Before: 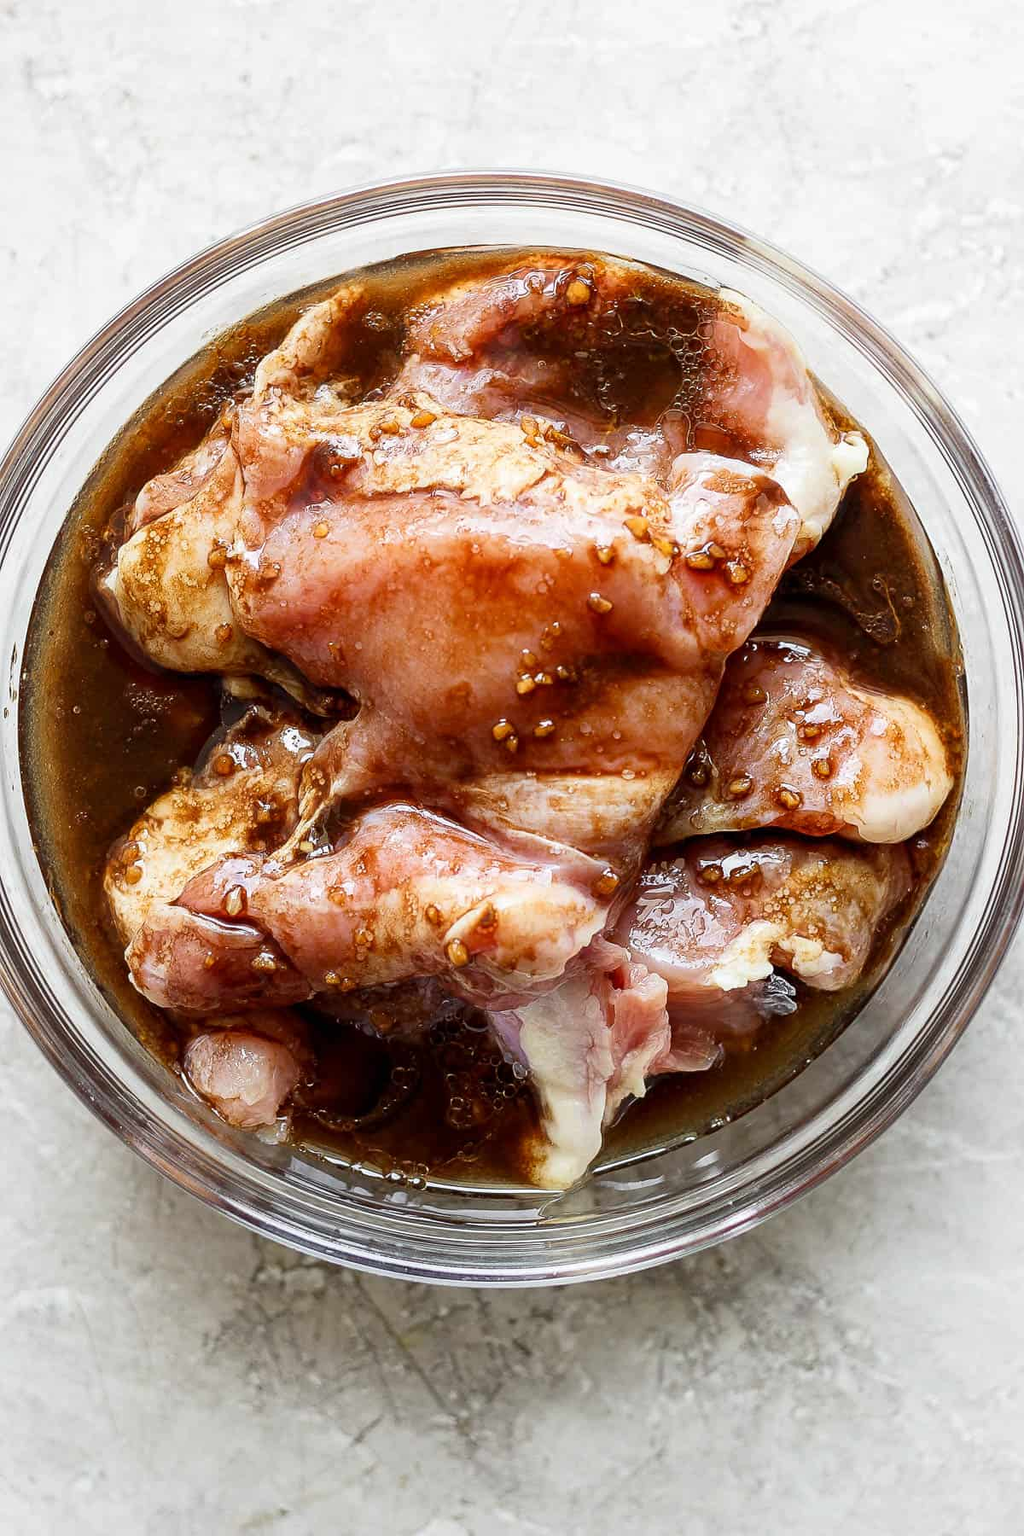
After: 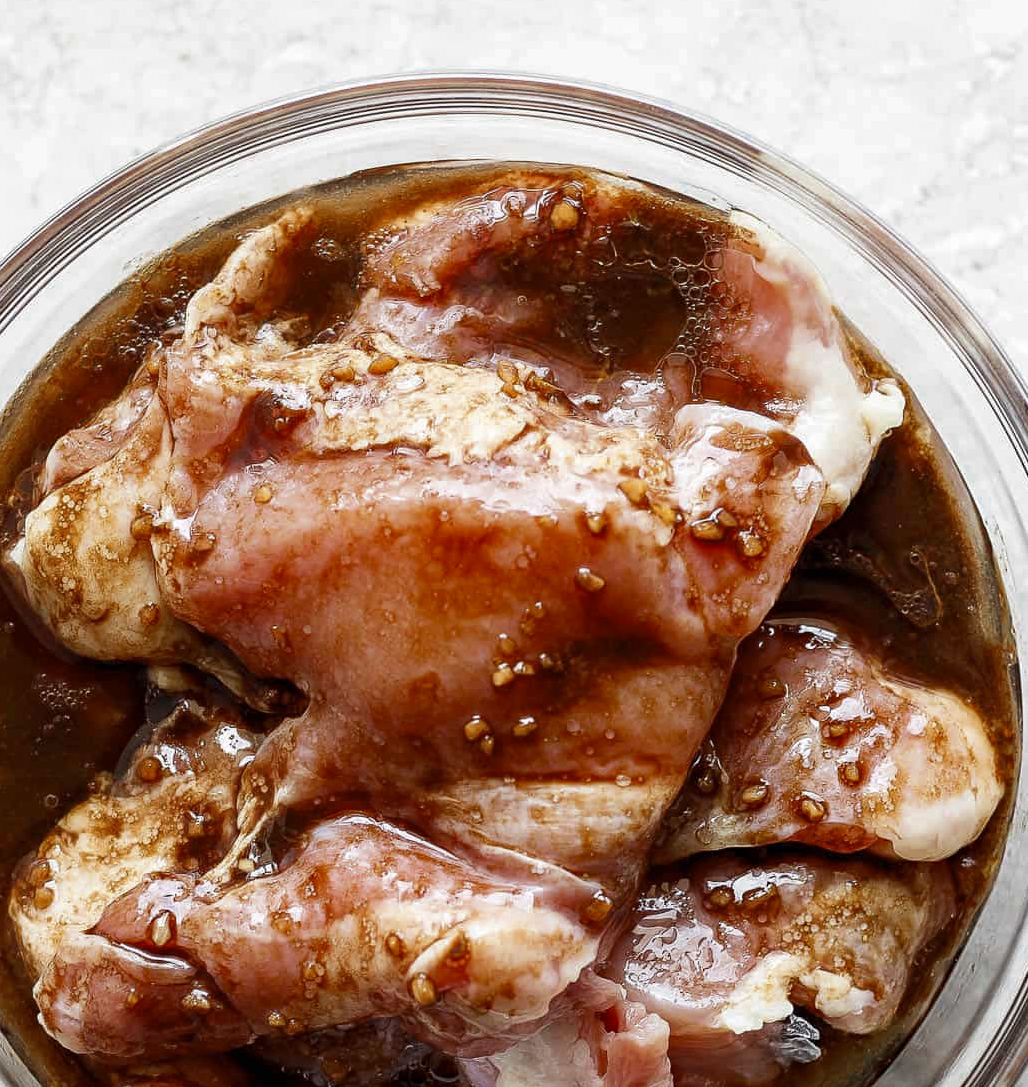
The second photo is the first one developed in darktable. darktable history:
color zones: curves: ch0 [(0, 0.5) (0.125, 0.4) (0.25, 0.5) (0.375, 0.4) (0.5, 0.4) (0.625, 0.35) (0.75, 0.35) (0.875, 0.5)]; ch1 [(0, 0.35) (0.125, 0.45) (0.25, 0.35) (0.375, 0.35) (0.5, 0.35) (0.625, 0.35) (0.75, 0.45) (0.875, 0.35)]; ch2 [(0, 0.6) (0.125, 0.5) (0.25, 0.5) (0.375, 0.6) (0.5, 0.6) (0.625, 0.5) (0.75, 0.5) (0.875, 0.5)]
crop and rotate: left 9.445%, top 7.086%, right 4.868%, bottom 32.485%
tone equalizer: edges refinement/feathering 500, mask exposure compensation -1.57 EV, preserve details no
haze removal: compatibility mode true, adaptive false
